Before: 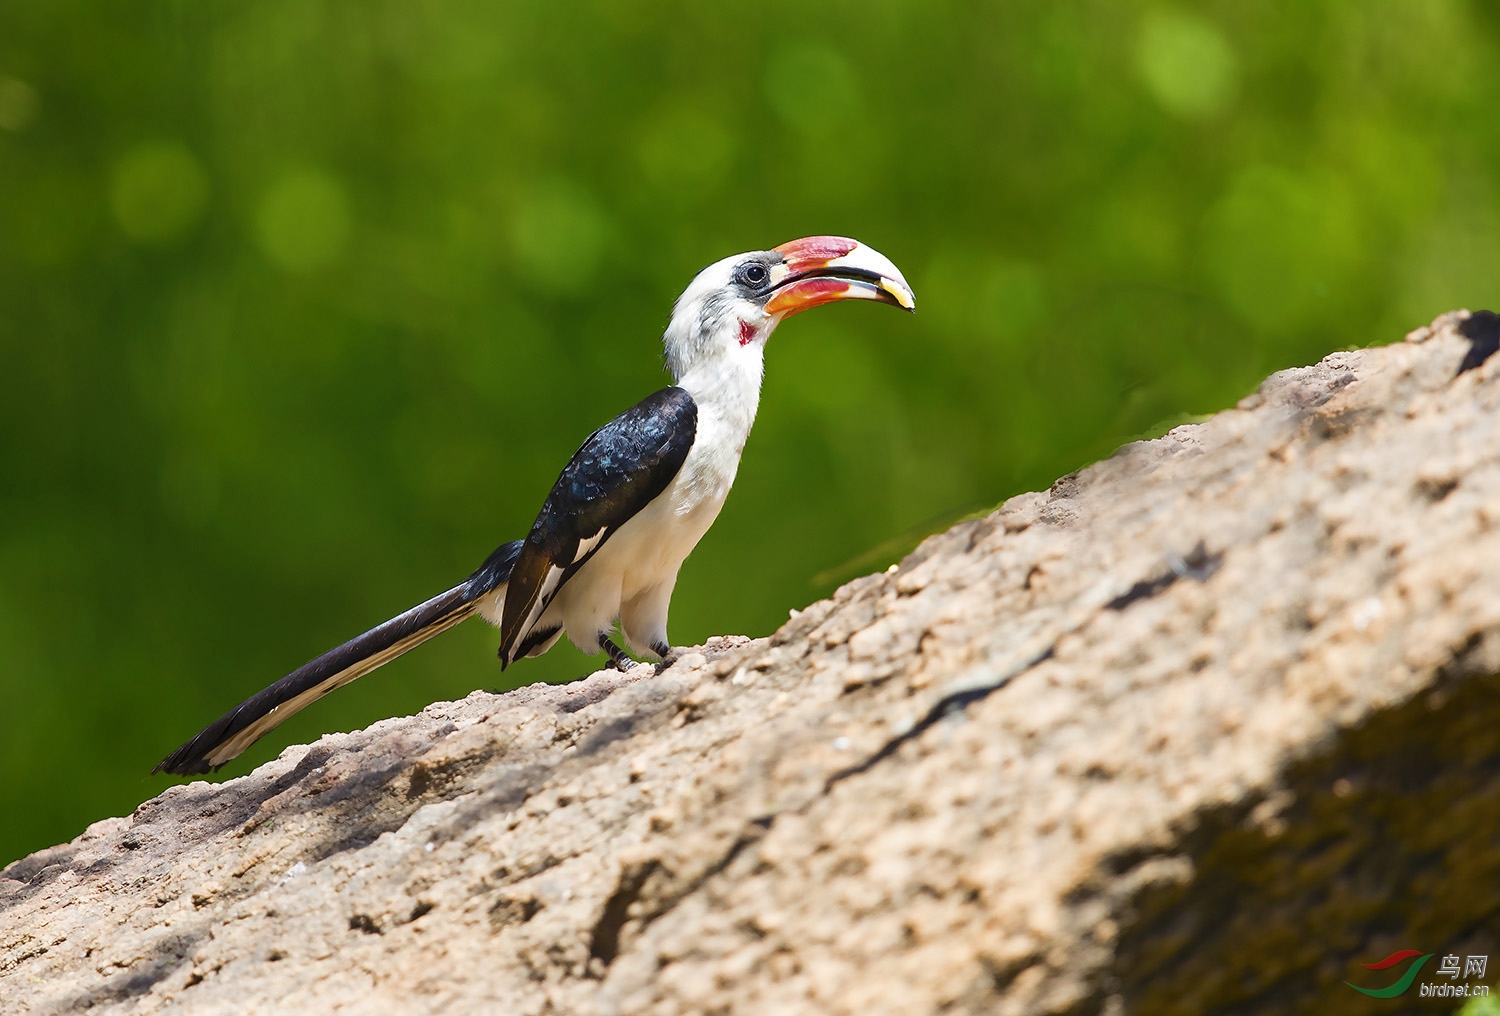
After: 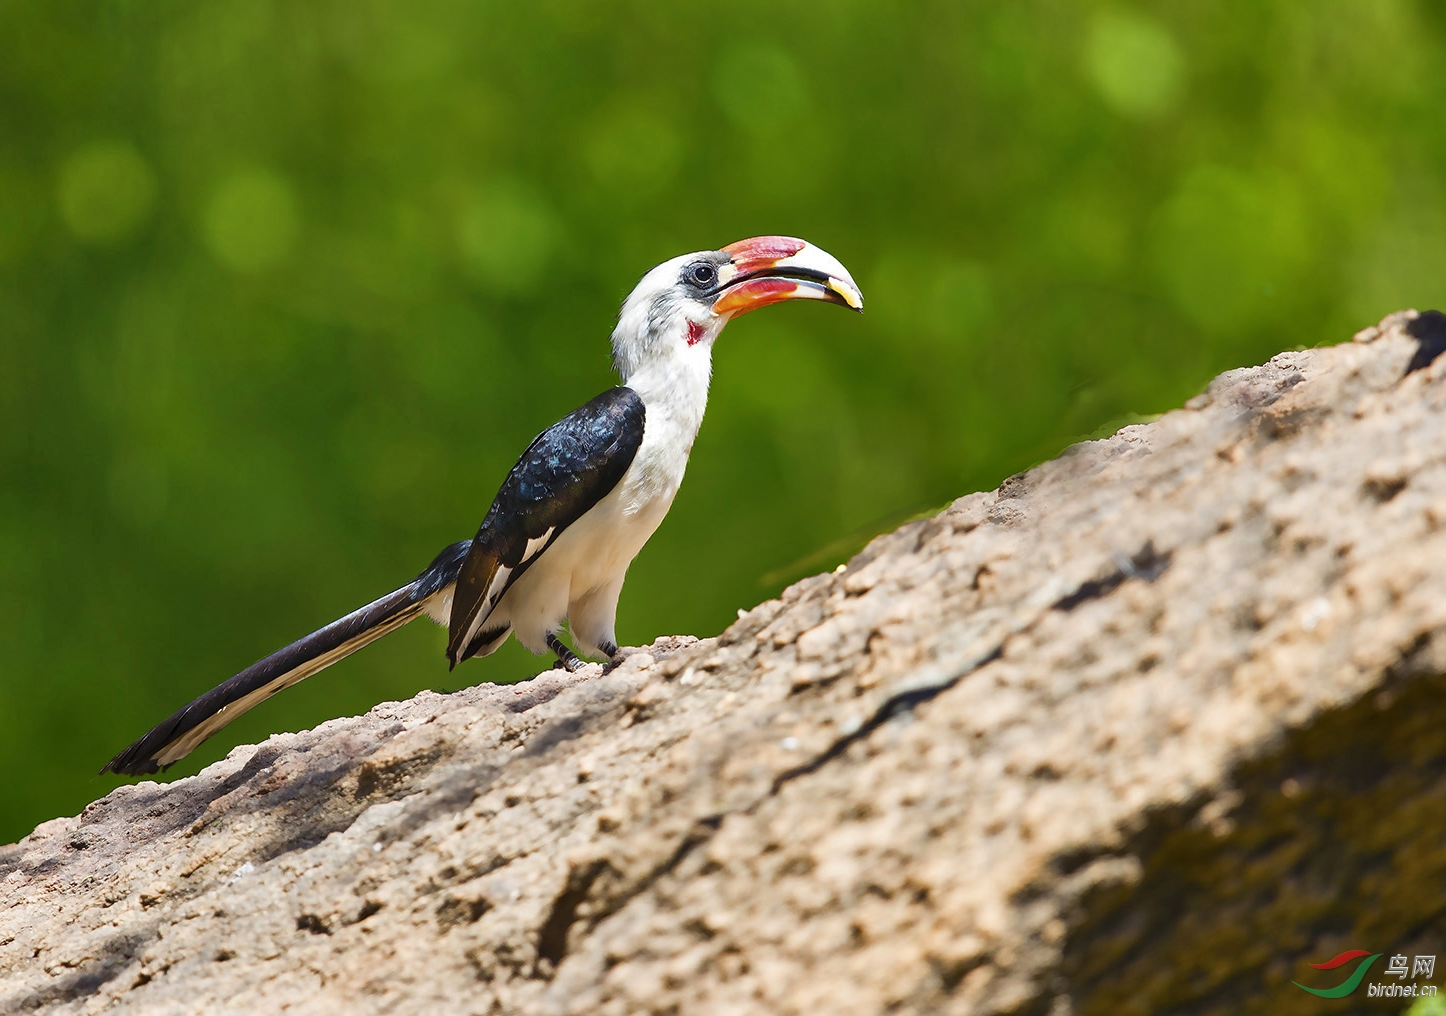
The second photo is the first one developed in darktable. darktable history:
crop and rotate: left 3.54%
shadows and highlights: low approximation 0.01, soften with gaussian
